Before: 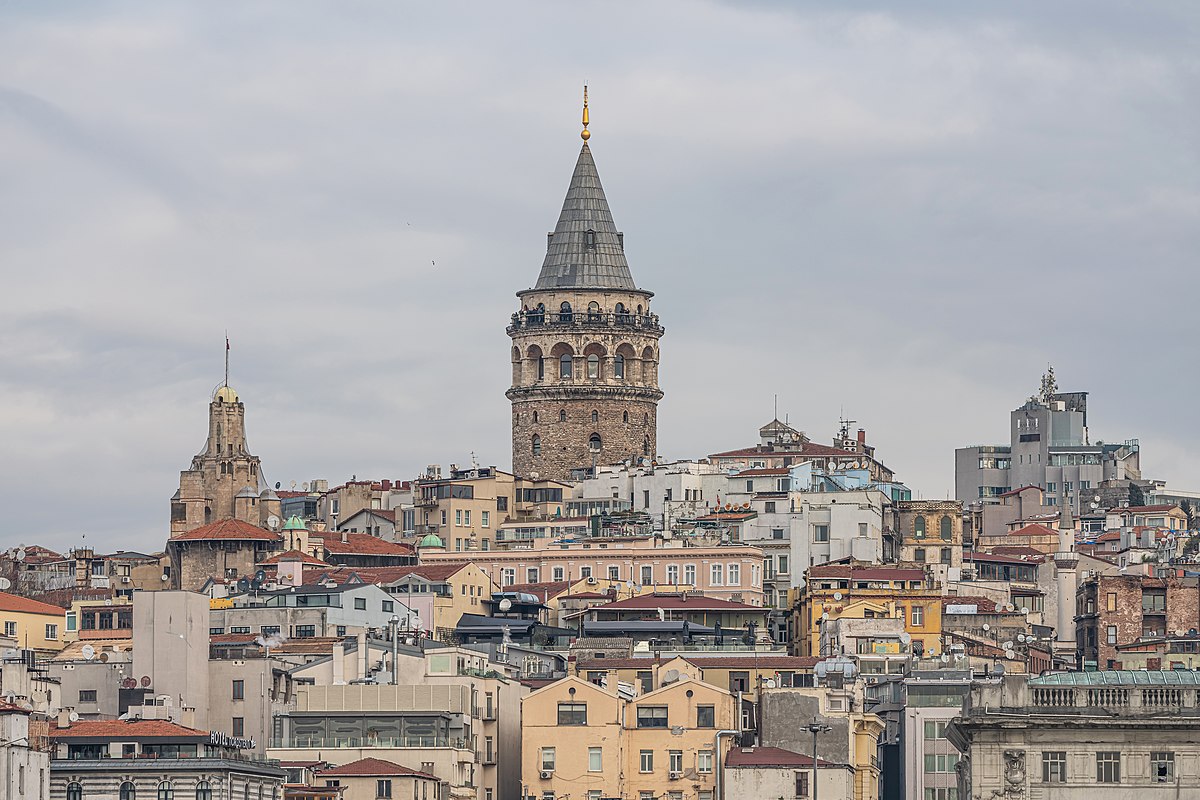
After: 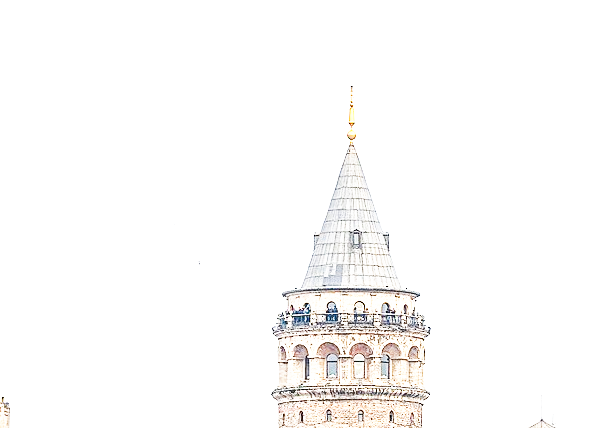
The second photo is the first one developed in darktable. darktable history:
exposure: black level correction 0, exposure 1.4 EV, compensate highlight preservation false
crop: left 19.556%, right 30.401%, bottom 46.458%
base curve: curves: ch0 [(0, 0) (0.007, 0.004) (0.027, 0.03) (0.046, 0.07) (0.207, 0.54) (0.442, 0.872) (0.673, 0.972) (1, 1)], preserve colors none
